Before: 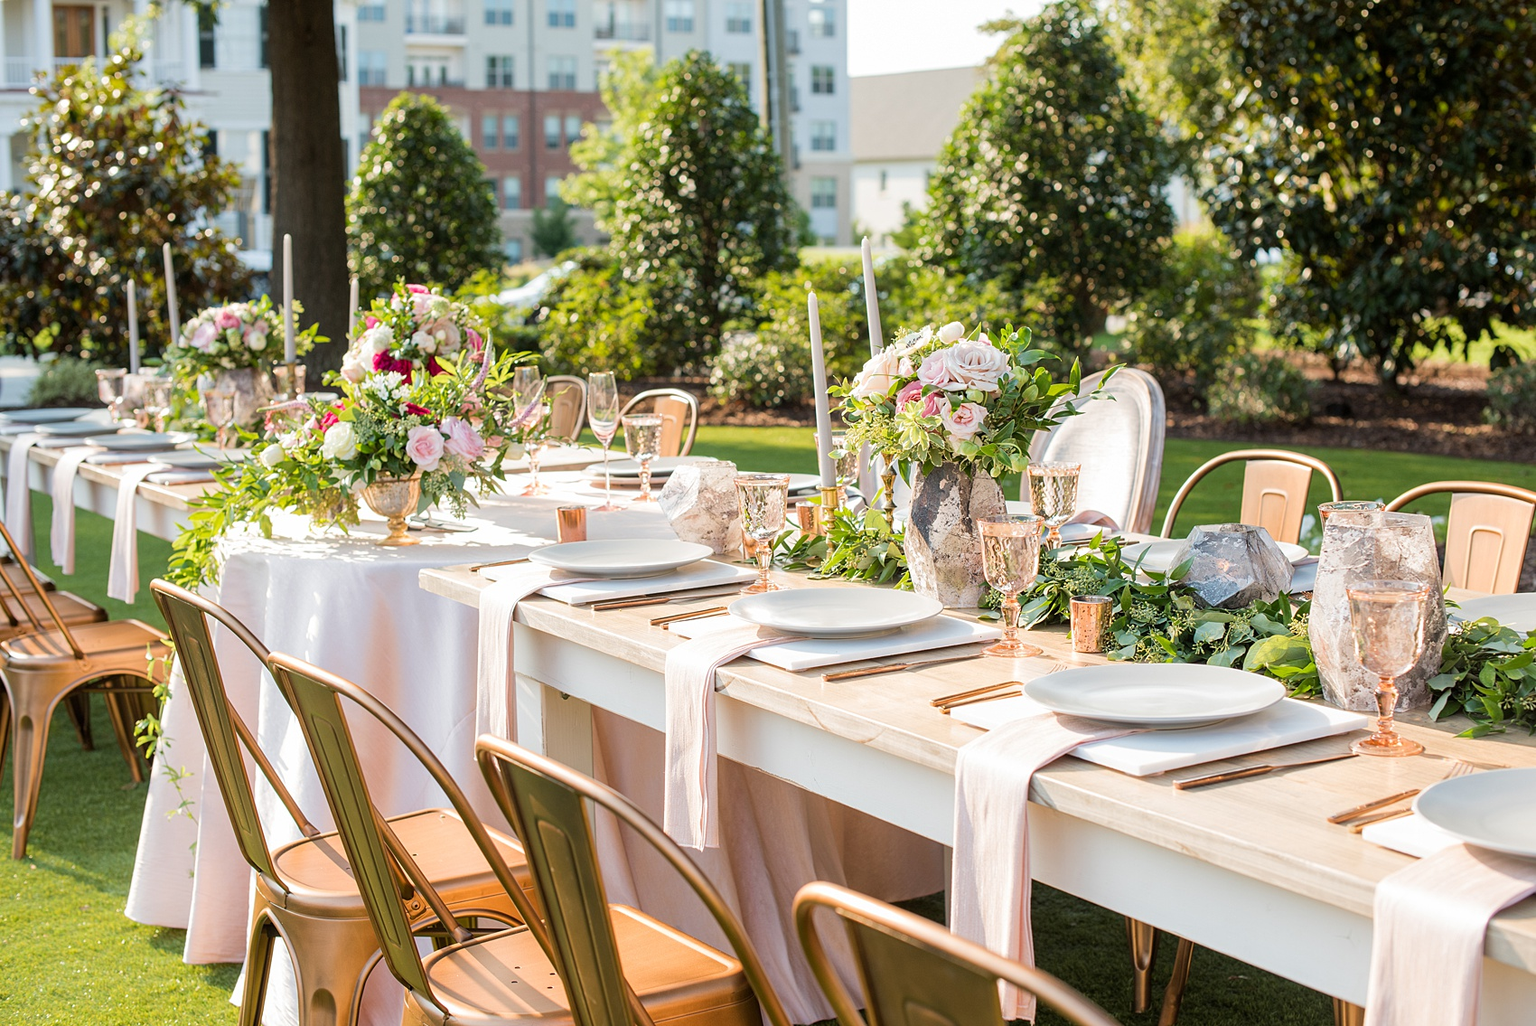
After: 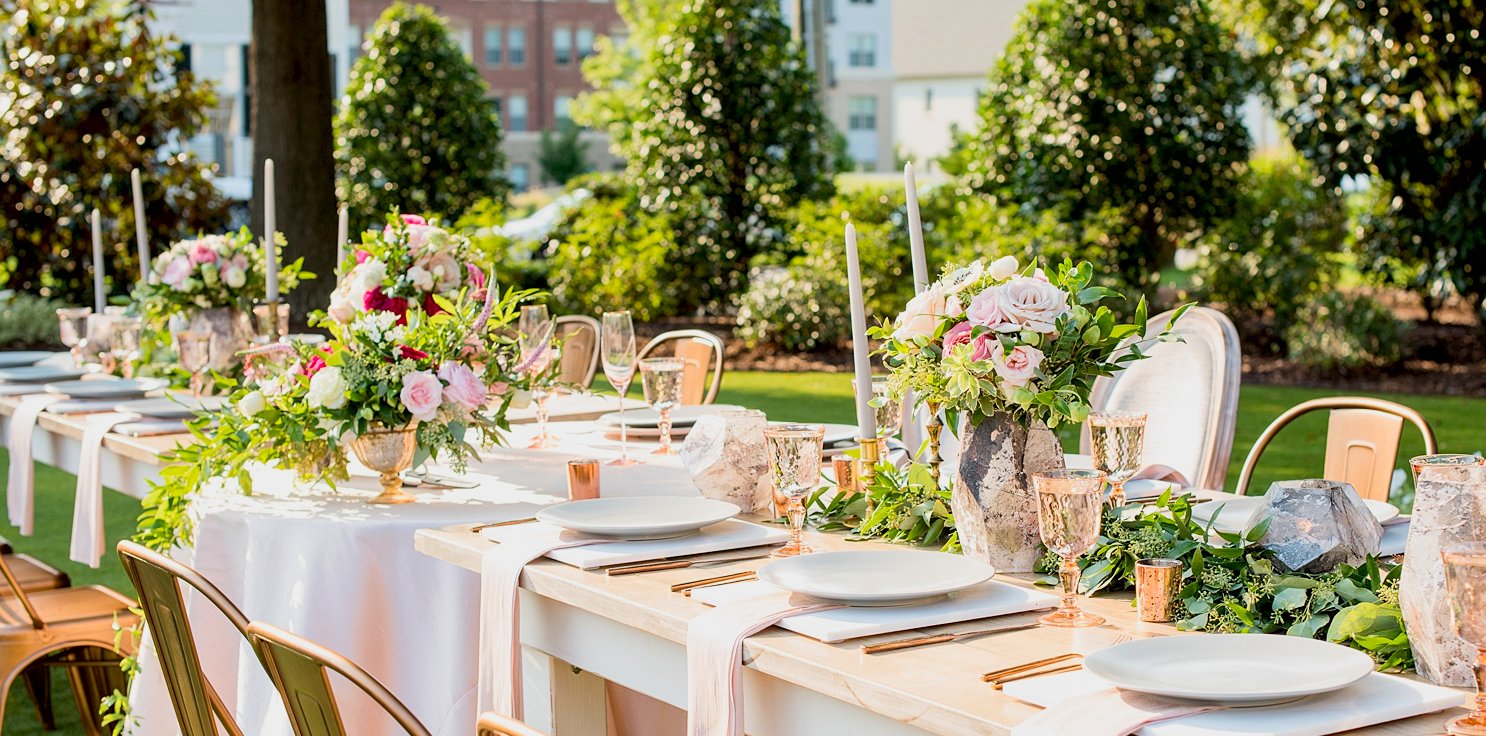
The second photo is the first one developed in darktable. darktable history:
crop: left 2.914%, top 8.853%, right 9.65%, bottom 26.236%
contrast brightness saturation: contrast 0.203, brightness 0.164, saturation 0.222
exposure: black level correction 0.011, exposure -0.477 EV, compensate highlight preservation false
